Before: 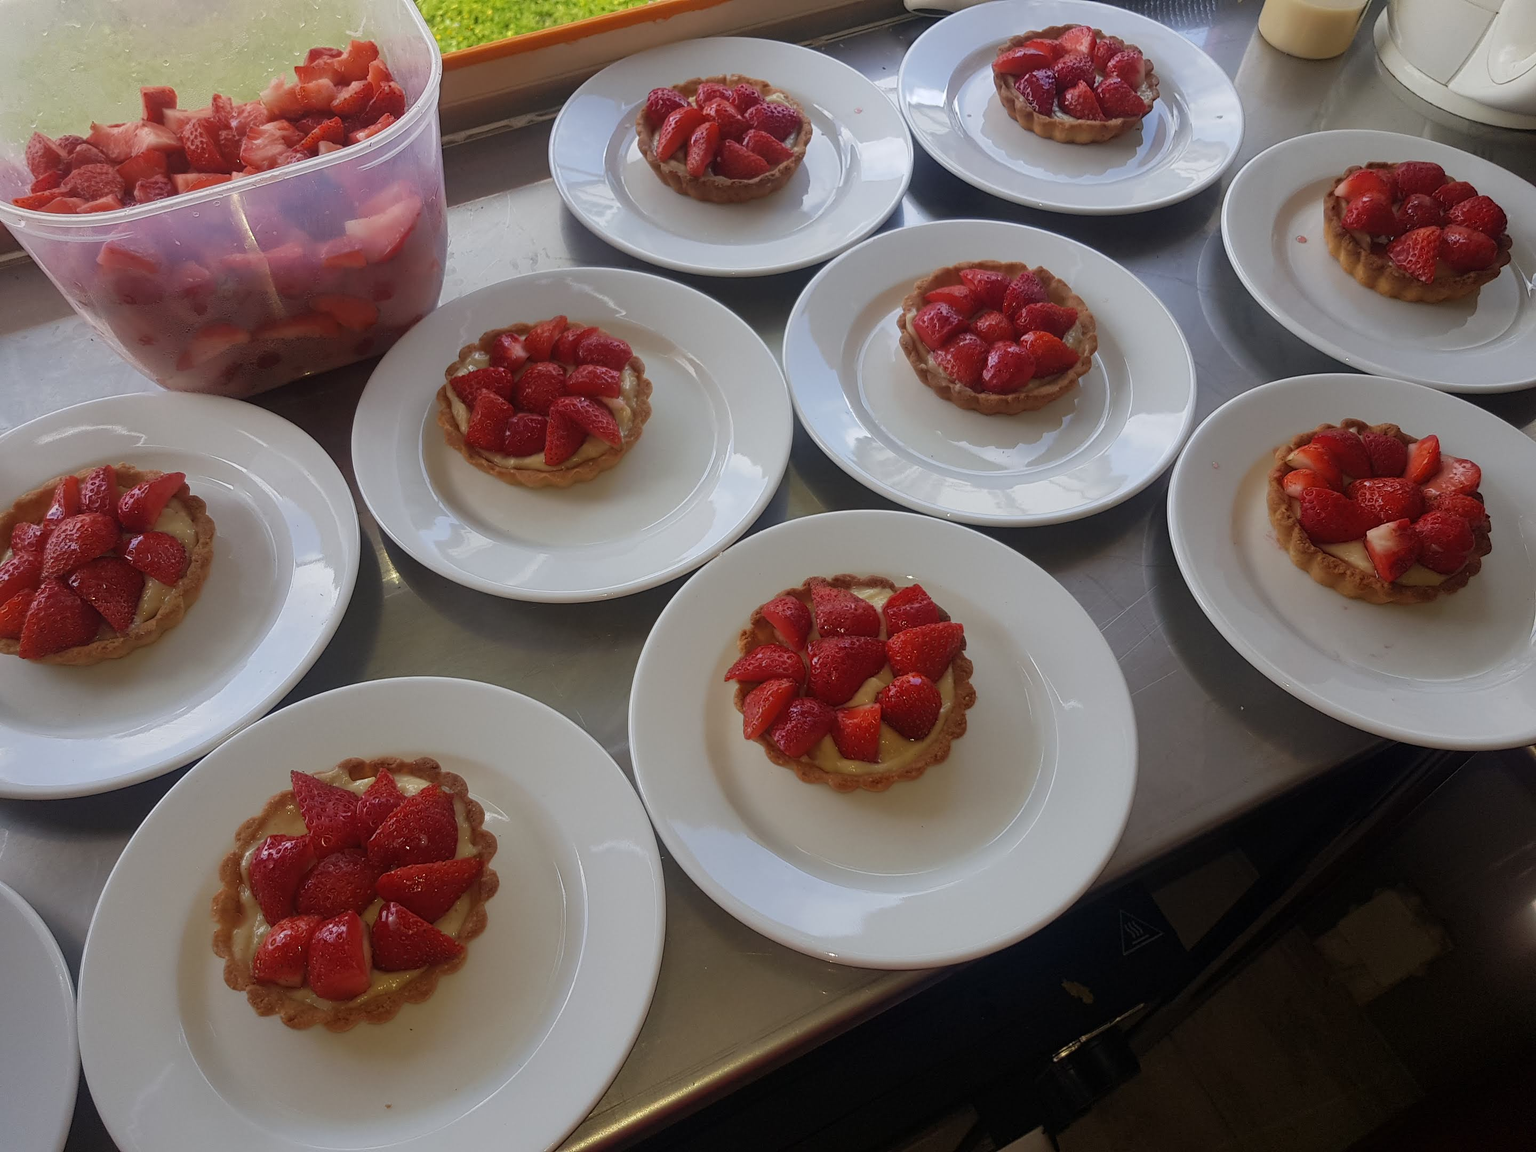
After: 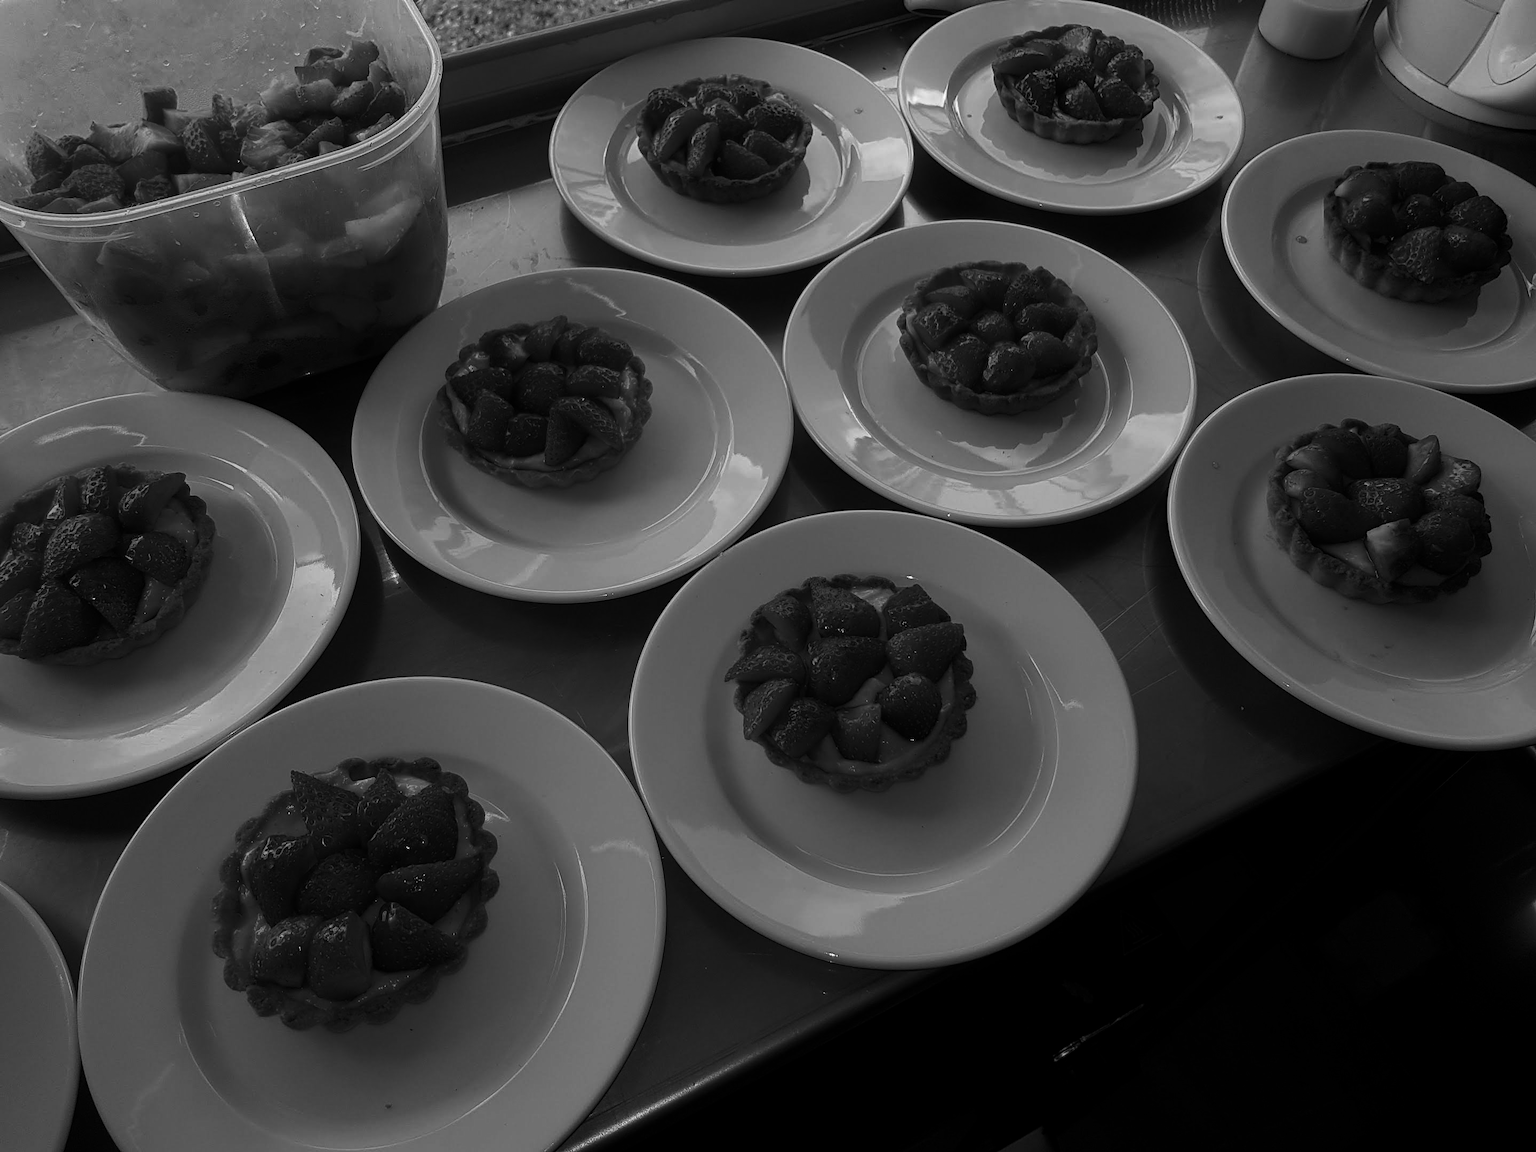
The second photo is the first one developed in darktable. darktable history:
contrast brightness saturation: brightness -0.52
color zones: curves: ch0 [(0.004, 0.588) (0.116, 0.636) (0.259, 0.476) (0.423, 0.464) (0.75, 0.5)]; ch1 [(0, 0) (0.143, 0) (0.286, 0) (0.429, 0) (0.571, 0) (0.714, 0) (0.857, 0)]
